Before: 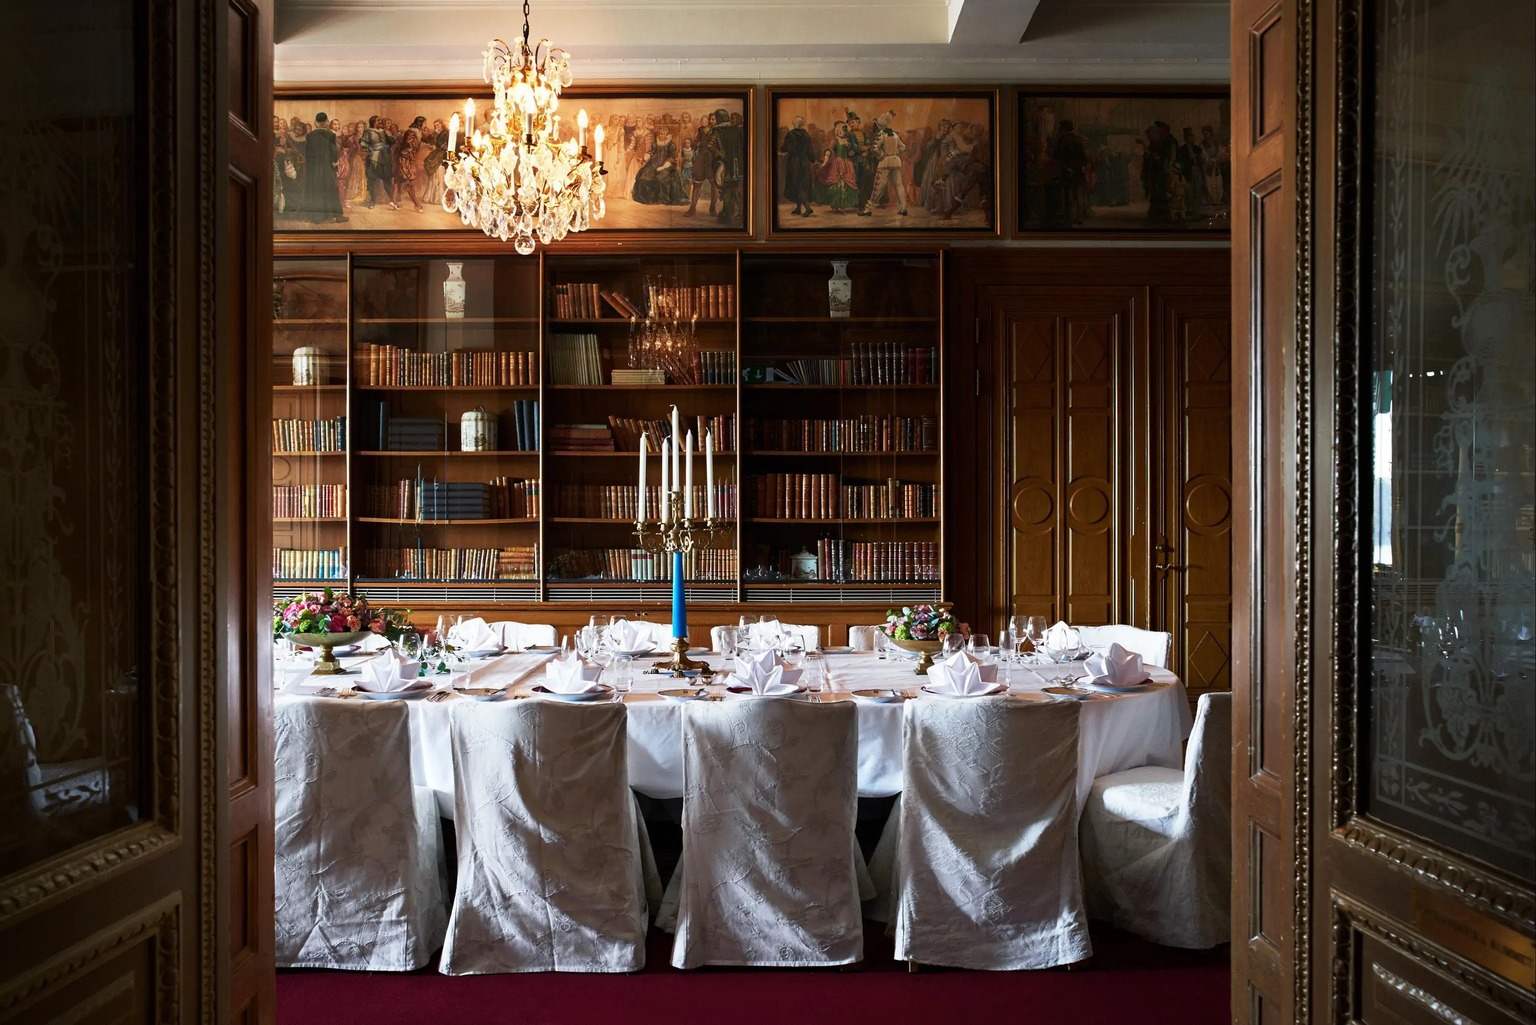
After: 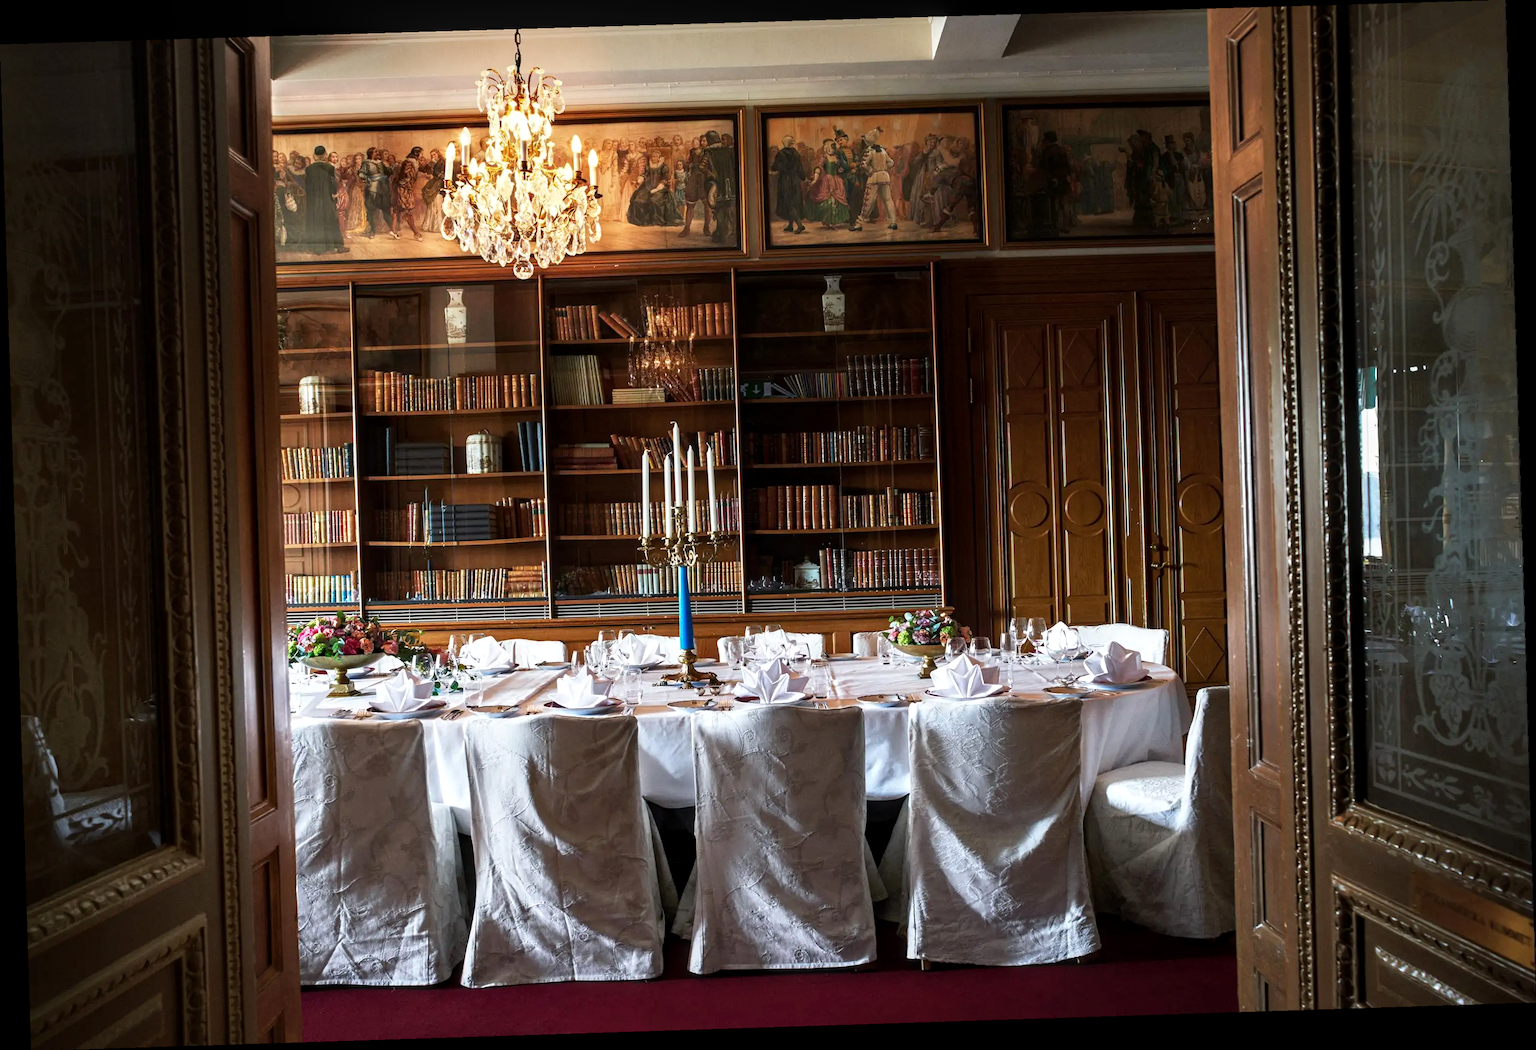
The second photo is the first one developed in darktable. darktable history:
levels: levels [0, 0.48, 0.961]
local contrast: on, module defaults
rotate and perspective: rotation -1.77°, lens shift (horizontal) 0.004, automatic cropping off
